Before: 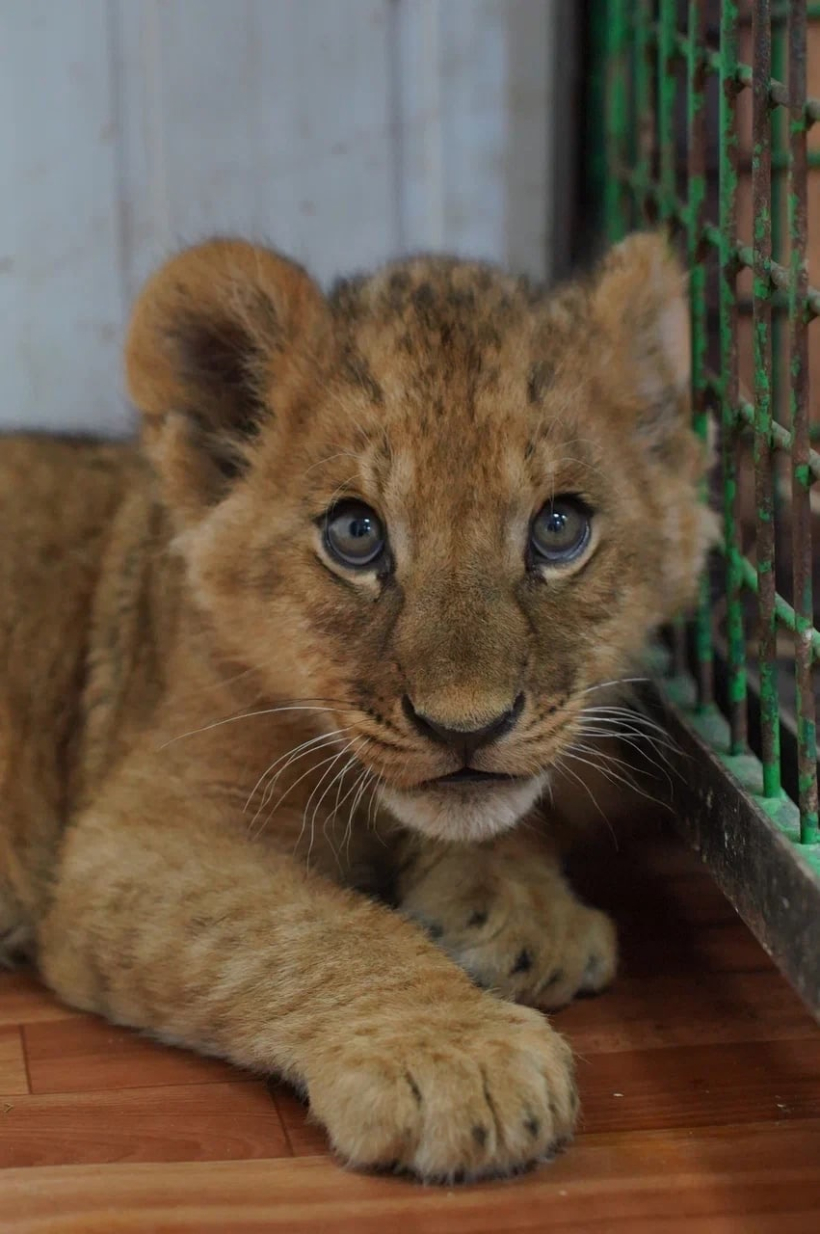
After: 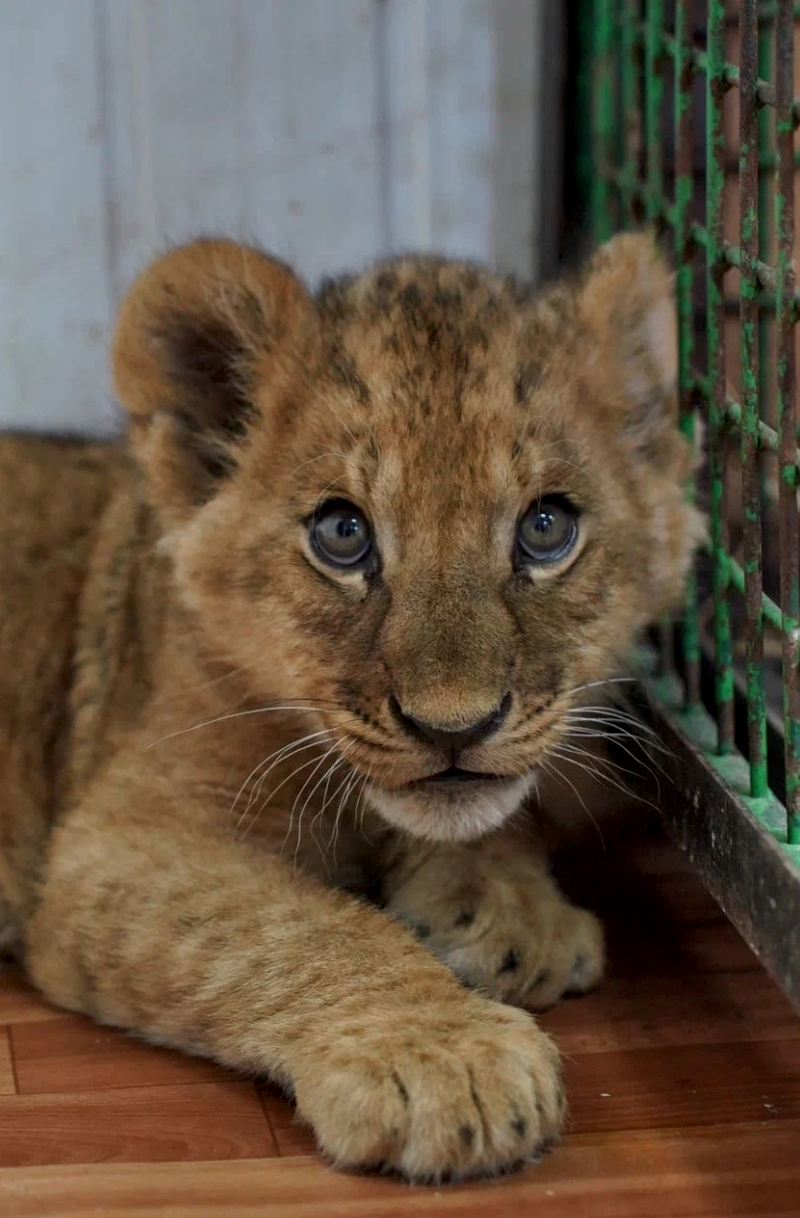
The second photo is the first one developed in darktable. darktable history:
crop and rotate: left 1.633%, right 0.701%, bottom 1.273%
local contrast: on, module defaults
